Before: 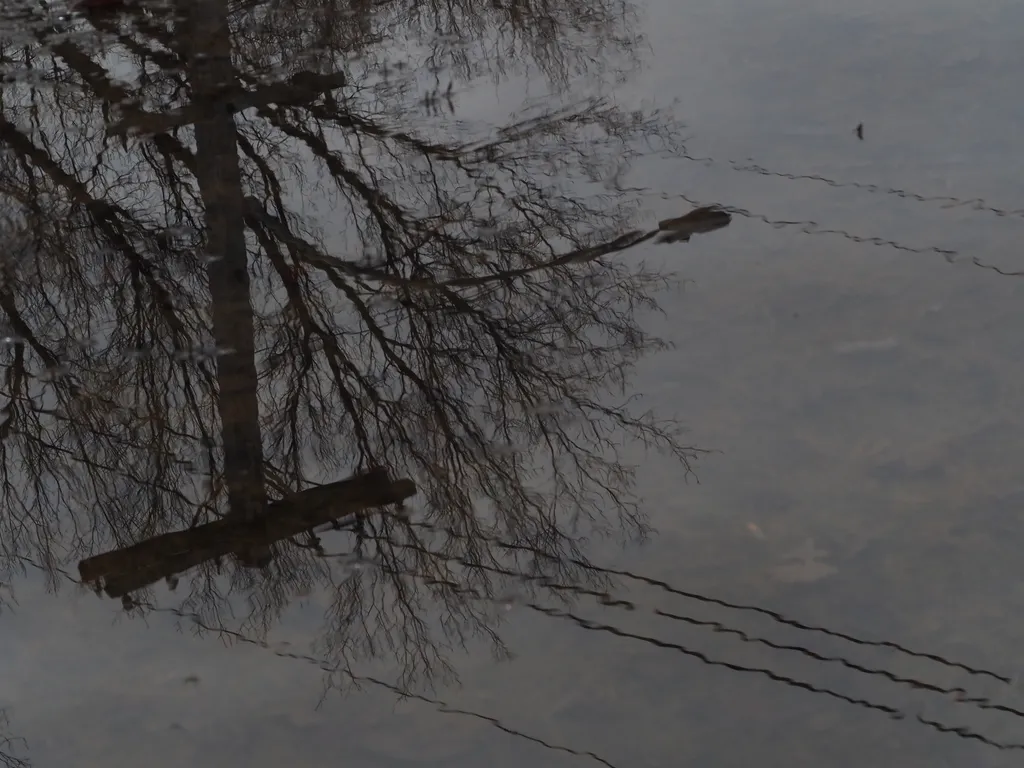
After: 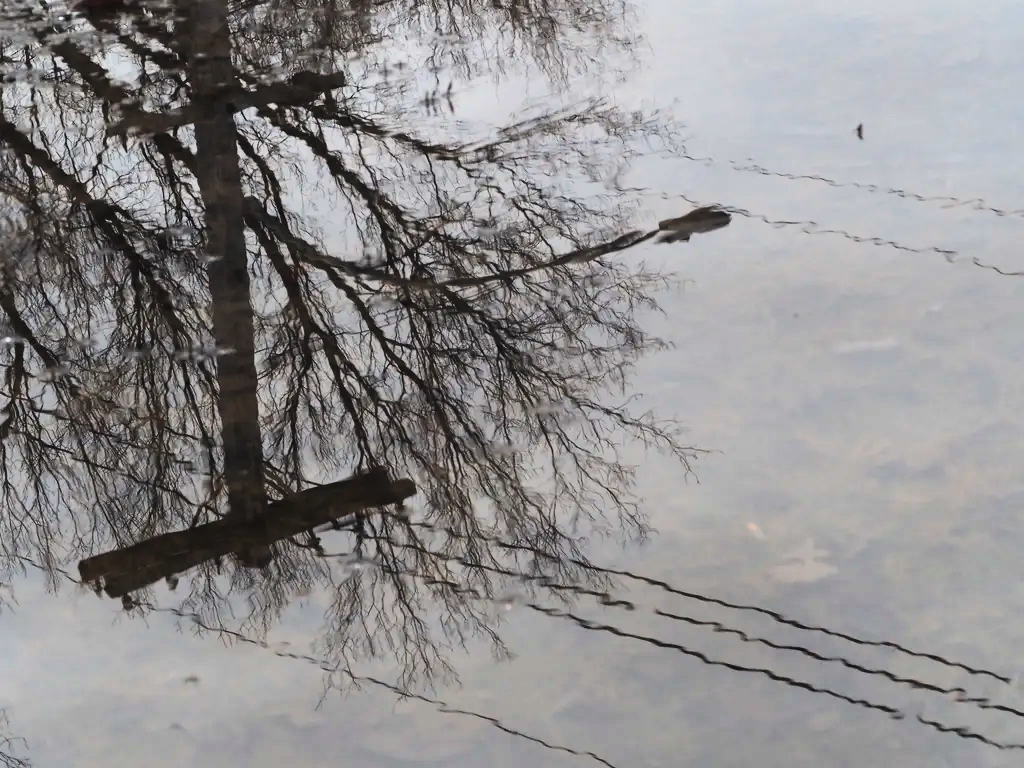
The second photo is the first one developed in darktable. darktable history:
base curve: curves: ch0 [(0, 0.003) (0.001, 0.002) (0.006, 0.004) (0.02, 0.022) (0.048, 0.086) (0.094, 0.234) (0.162, 0.431) (0.258, 0.629) (0.385, 0.8) (0.548, 0.918) (0.751, 0.988) (1, 1)]
exposure: black level correction -0.002, exposure 0.531 EV, compensate exposure bias true, compensate highlight preservation false
